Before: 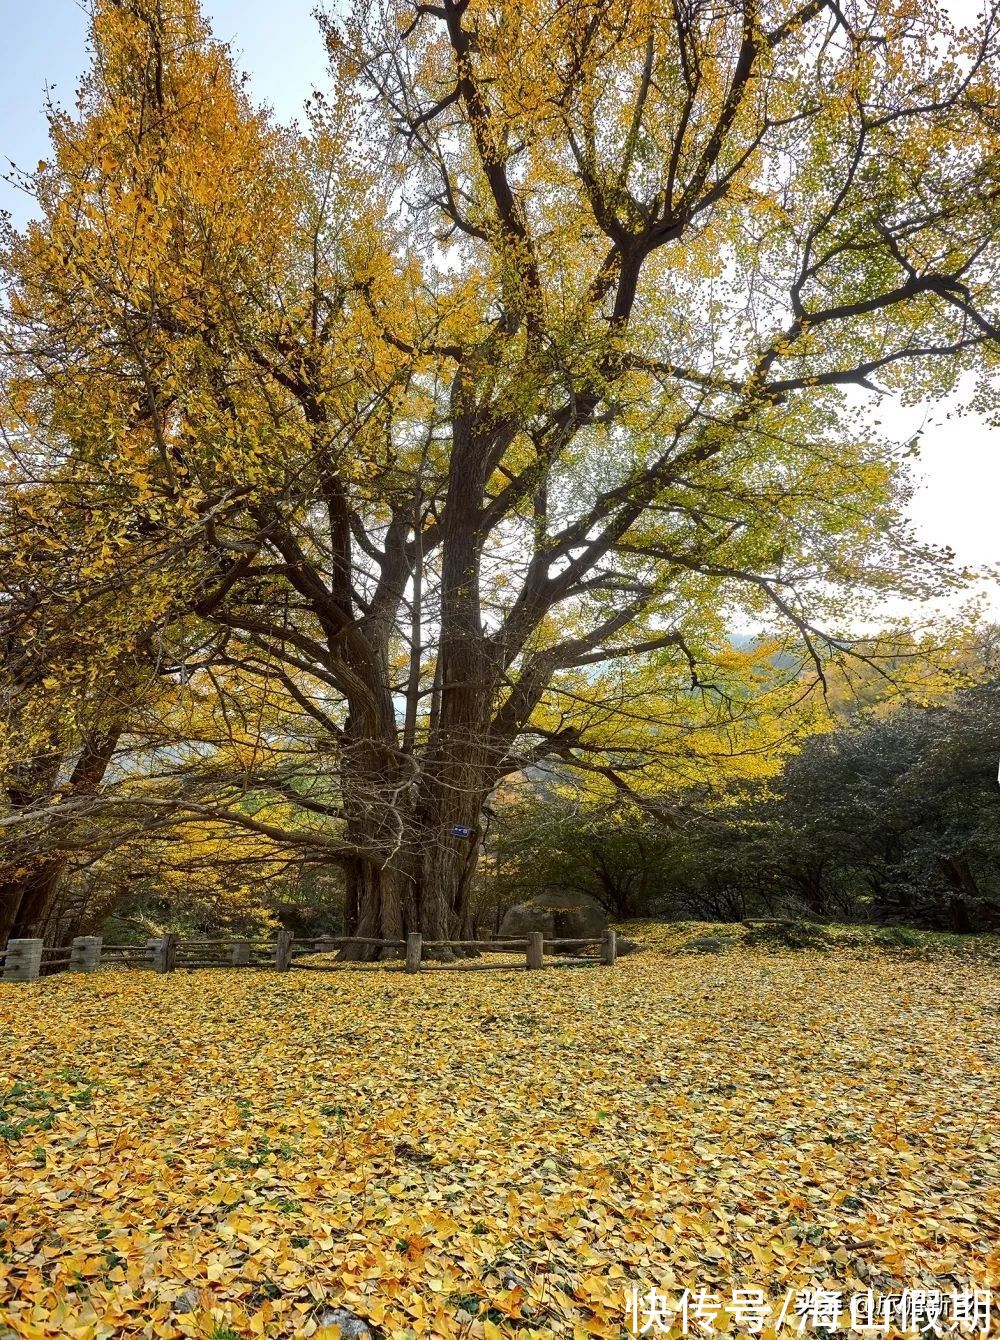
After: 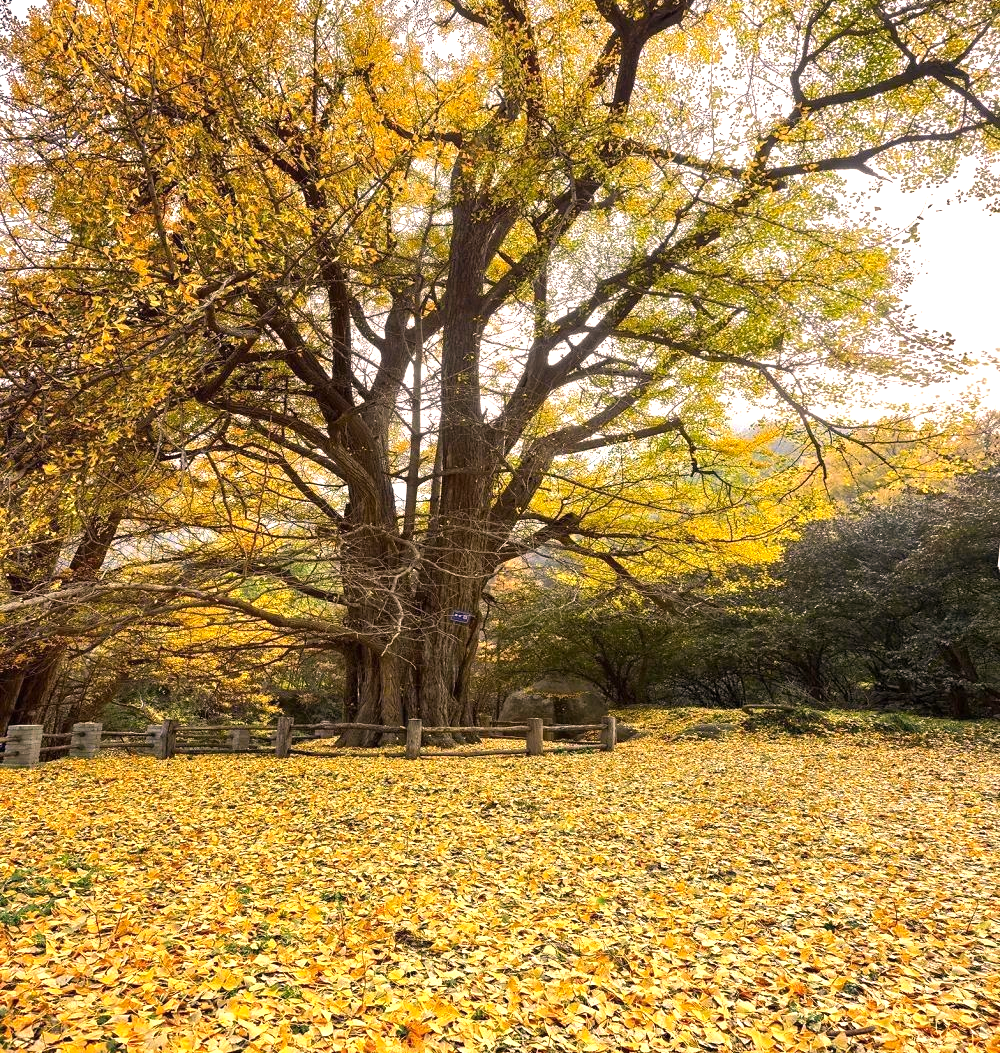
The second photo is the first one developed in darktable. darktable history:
color correction: highlights a* 11.31, highlights b* 11.82
crop and rotate: top 15.973%, bottom 5.379%
exposure: black level correction 0, exposure 0.696 EV, compensate exposure bias true, compensate highlight preservation false
